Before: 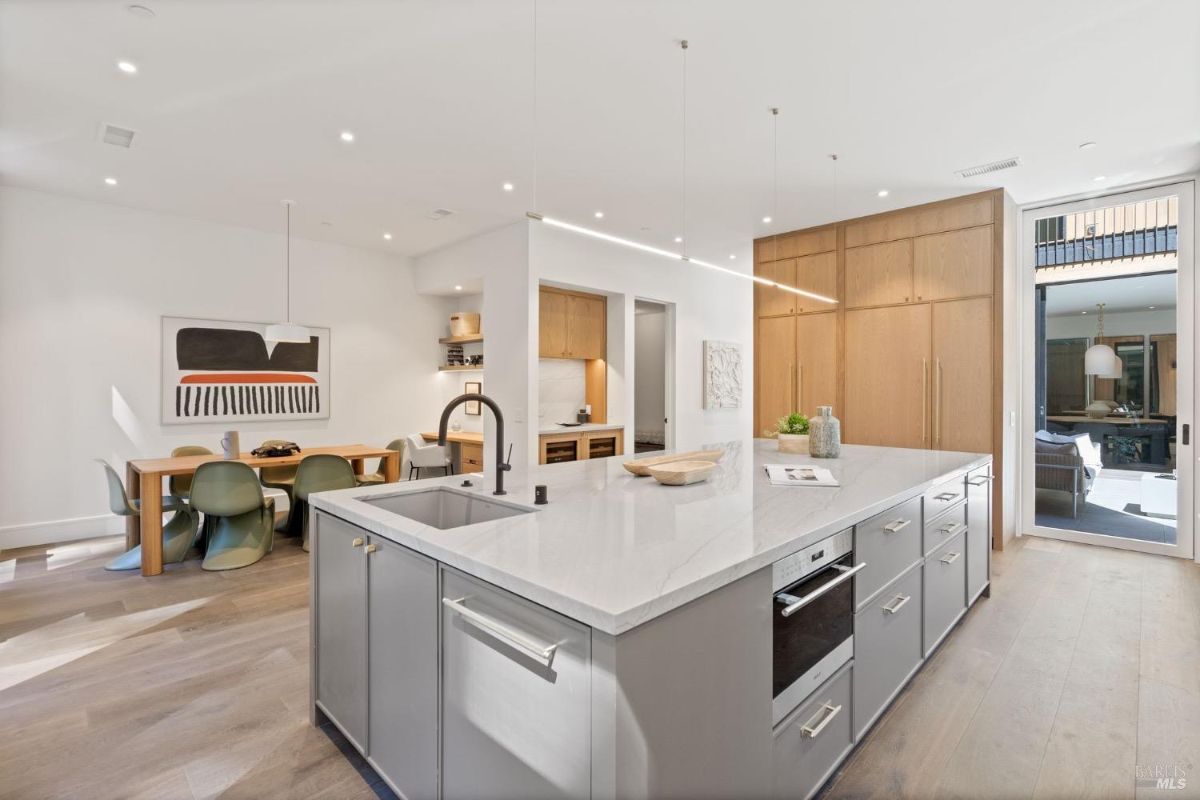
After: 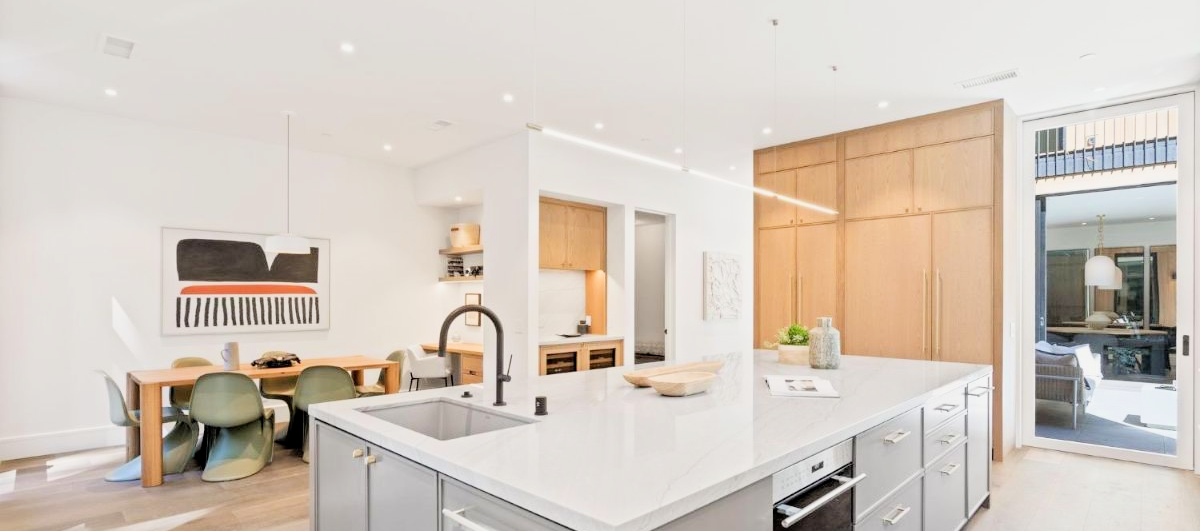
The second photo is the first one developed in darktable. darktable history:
exposure: black level correction 0, exposure 0.894 EV, compensate exposure bias true, compensate highlight preservation false
filmic rgb: black relative exposure -7.62 EV, white relative exposure 4.61 EV, target black luminance 0%, hardness 3.56, latitude 50.27%, contrast 1.033, highlights saturation mix 9.44%, shadows ↔ highlights balance -0.178%
crop: top 11.182%, bottom 22.384%
